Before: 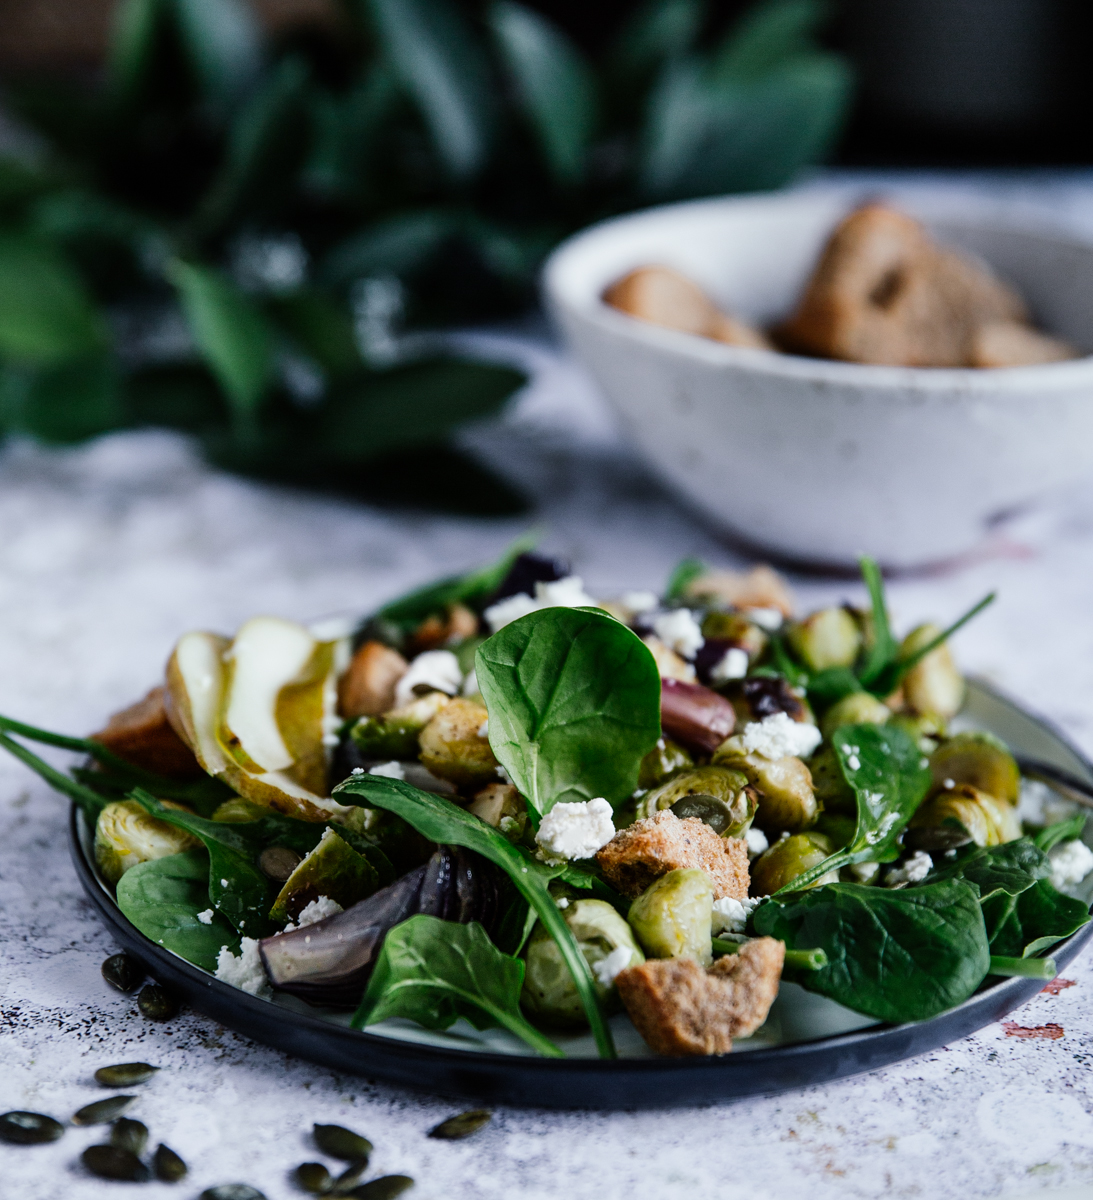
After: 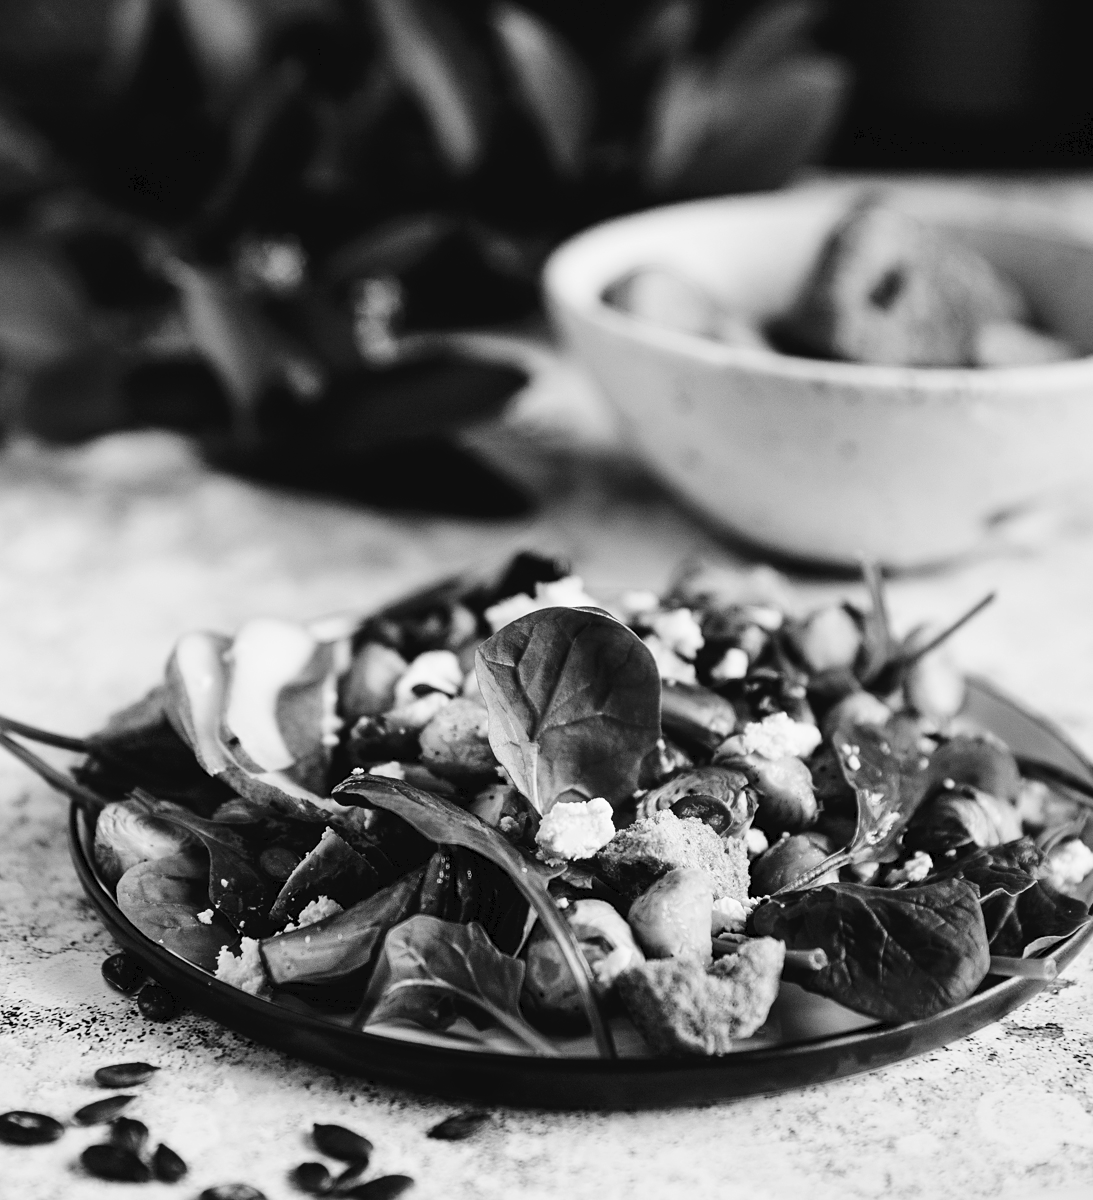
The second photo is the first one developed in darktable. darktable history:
color calibration: output gray [0.714, 0.278, 0, 0], illuminant as shot in camera, x 0.363, y 0.385, temperature 4541 K
sharpen: amount 0.203
tone curve: curves: ch0 [(0, 0) (0.003, 0.04) (0.011, 0.04) (0.025, 0.043) (0.044, 0.049) (0.069, 0.066) (0.1, 0.095) (0.136, 0.121) (0.177, 0.154) (0.224, 0.211) (0.277, 0.281) (0.335, 0.358) (0.399, 0.452) (0.468, 0.54) (0.543, 0.628) (0.623, 0.721) (0.709, 0.801) (0.801, 0.883) (0.898, 0.948) (1, 1)], color space Lab, linked channels, preserve colors none
